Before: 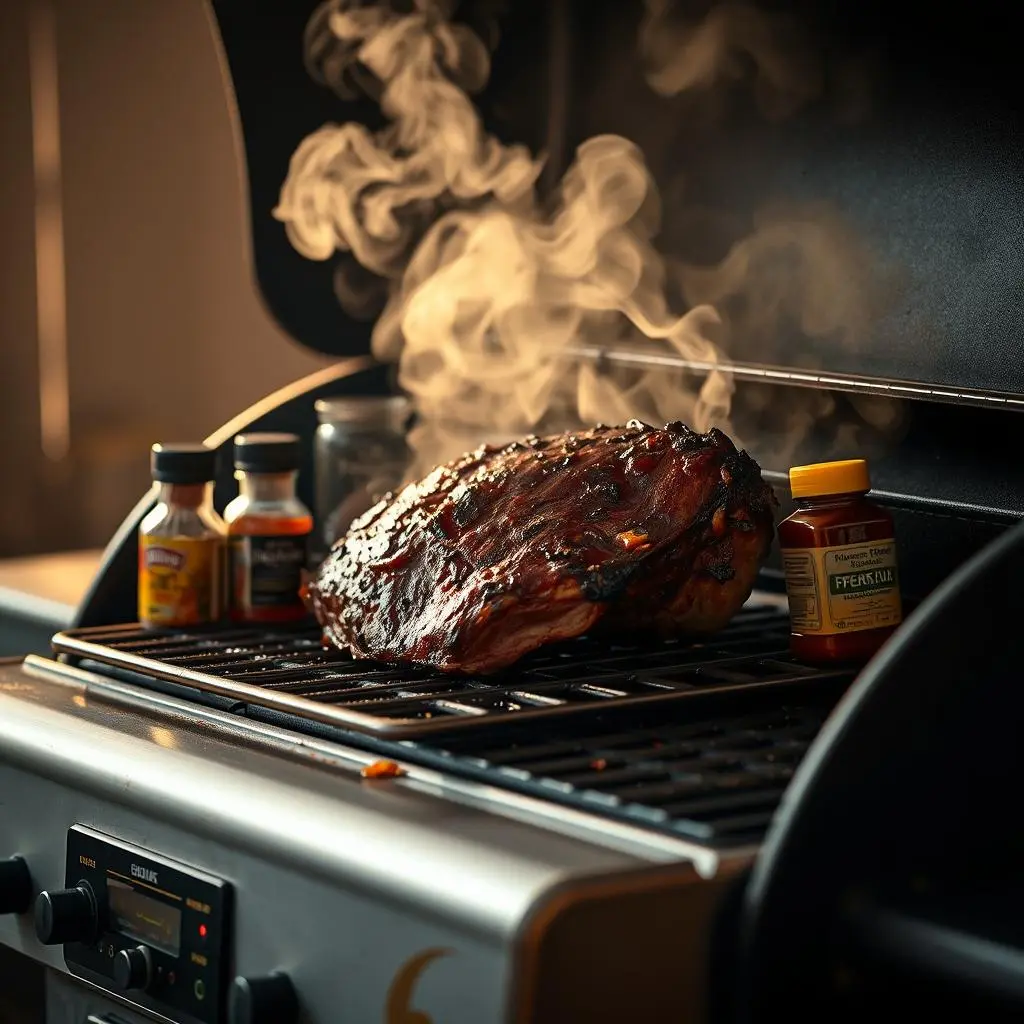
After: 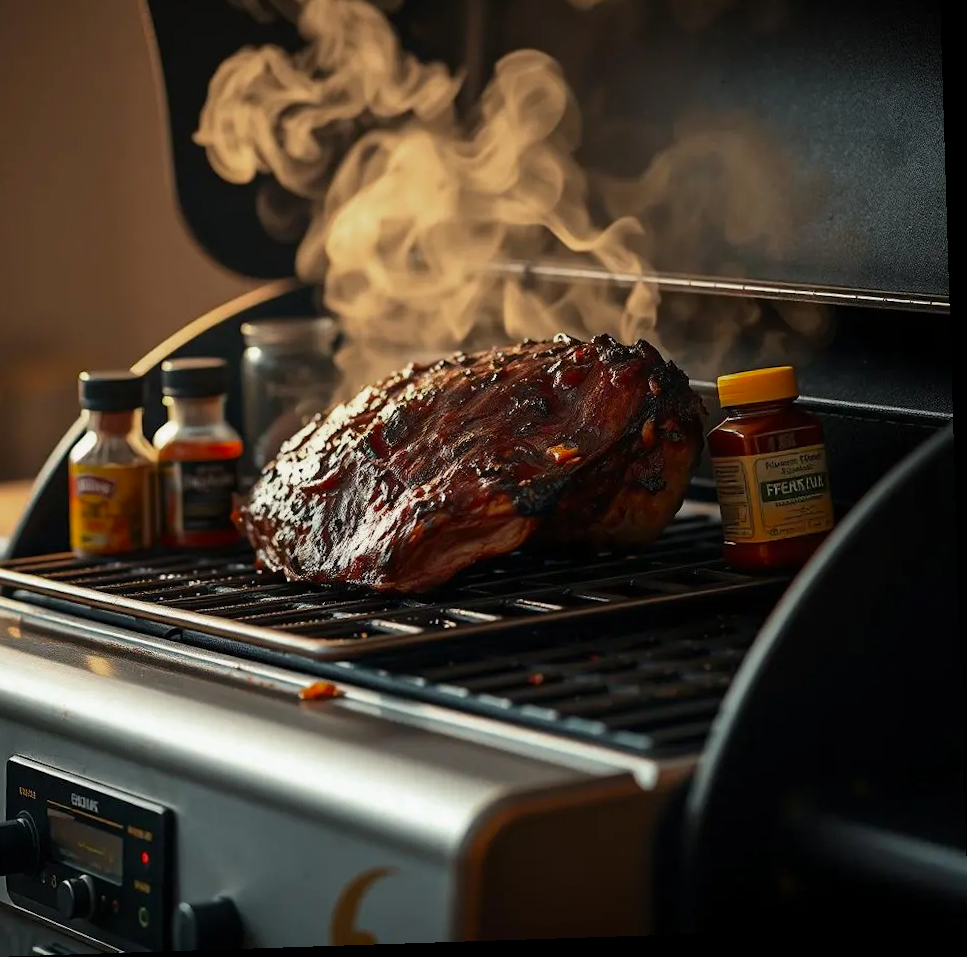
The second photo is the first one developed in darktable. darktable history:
rotate and perspective: rotation -1.77°, lens shift (horizontal) 0.004, automatic cropping off
crop and rotate: left 8.262%, top 9.226%
color zones: curves: ch0 [(0, 0.425) (0.143, 0.422) (0.286, 0.42) (0.429, 0.419) (0.571, 0.419) (0.714, 0.42) (0.857, 0.422) (1, 0.425)]
exposure: exposure -0.05 EV
